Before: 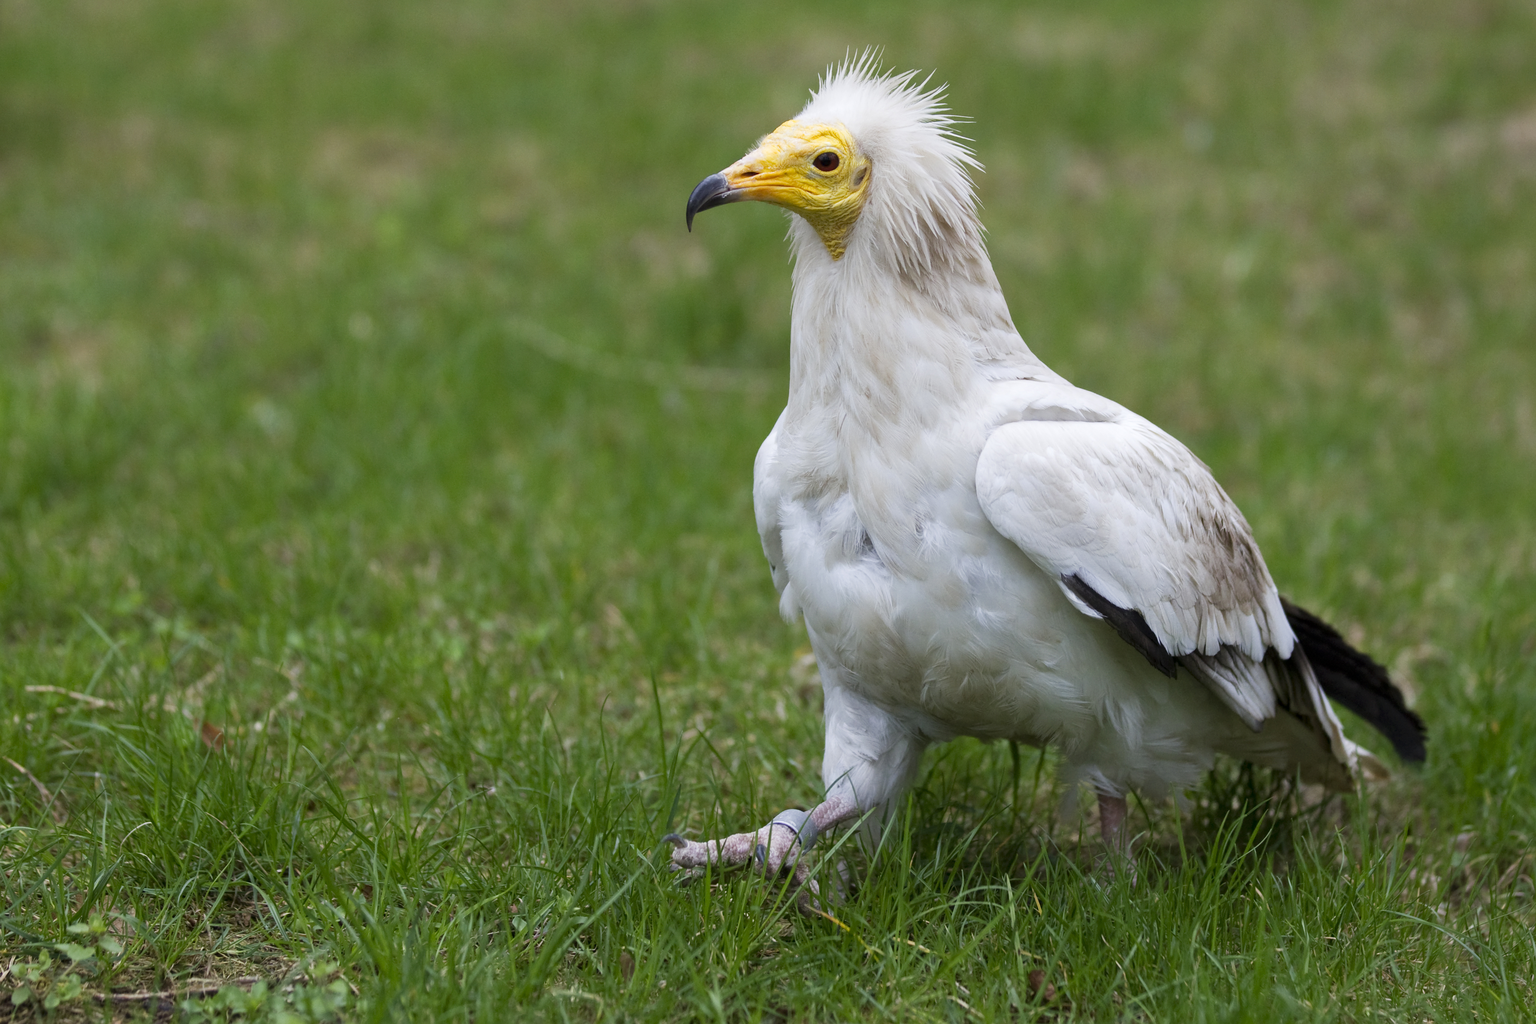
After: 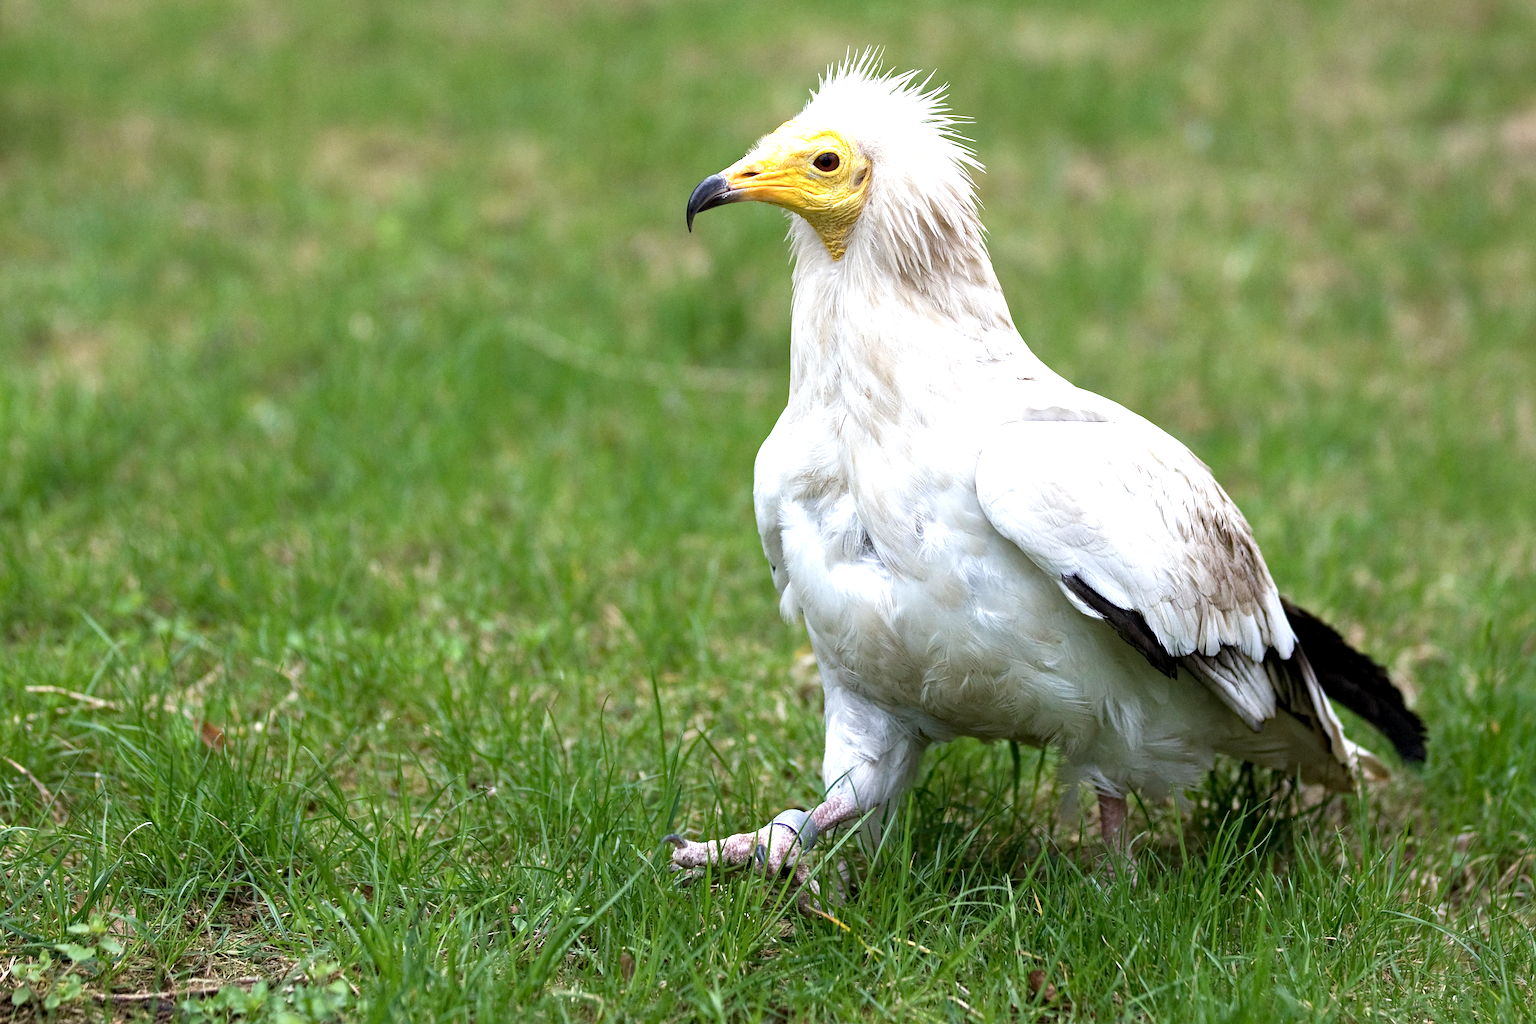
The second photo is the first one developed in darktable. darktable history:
sharpen: radius 0.974, amount 0.614
exposure: black level correction 0.001, exposure 0.498 EV, compensate exposure bias true, compensate highlight preservation false
contrast brightness saturation: contrast 0.056, brightness -0.008, saturation -0.212
haze removal: strength 0.278, distance 0.252, compatibility mode true, adaptive false
local contrast: highlights 101%, shadows 100%, detail 119%, midtone range 0.2
